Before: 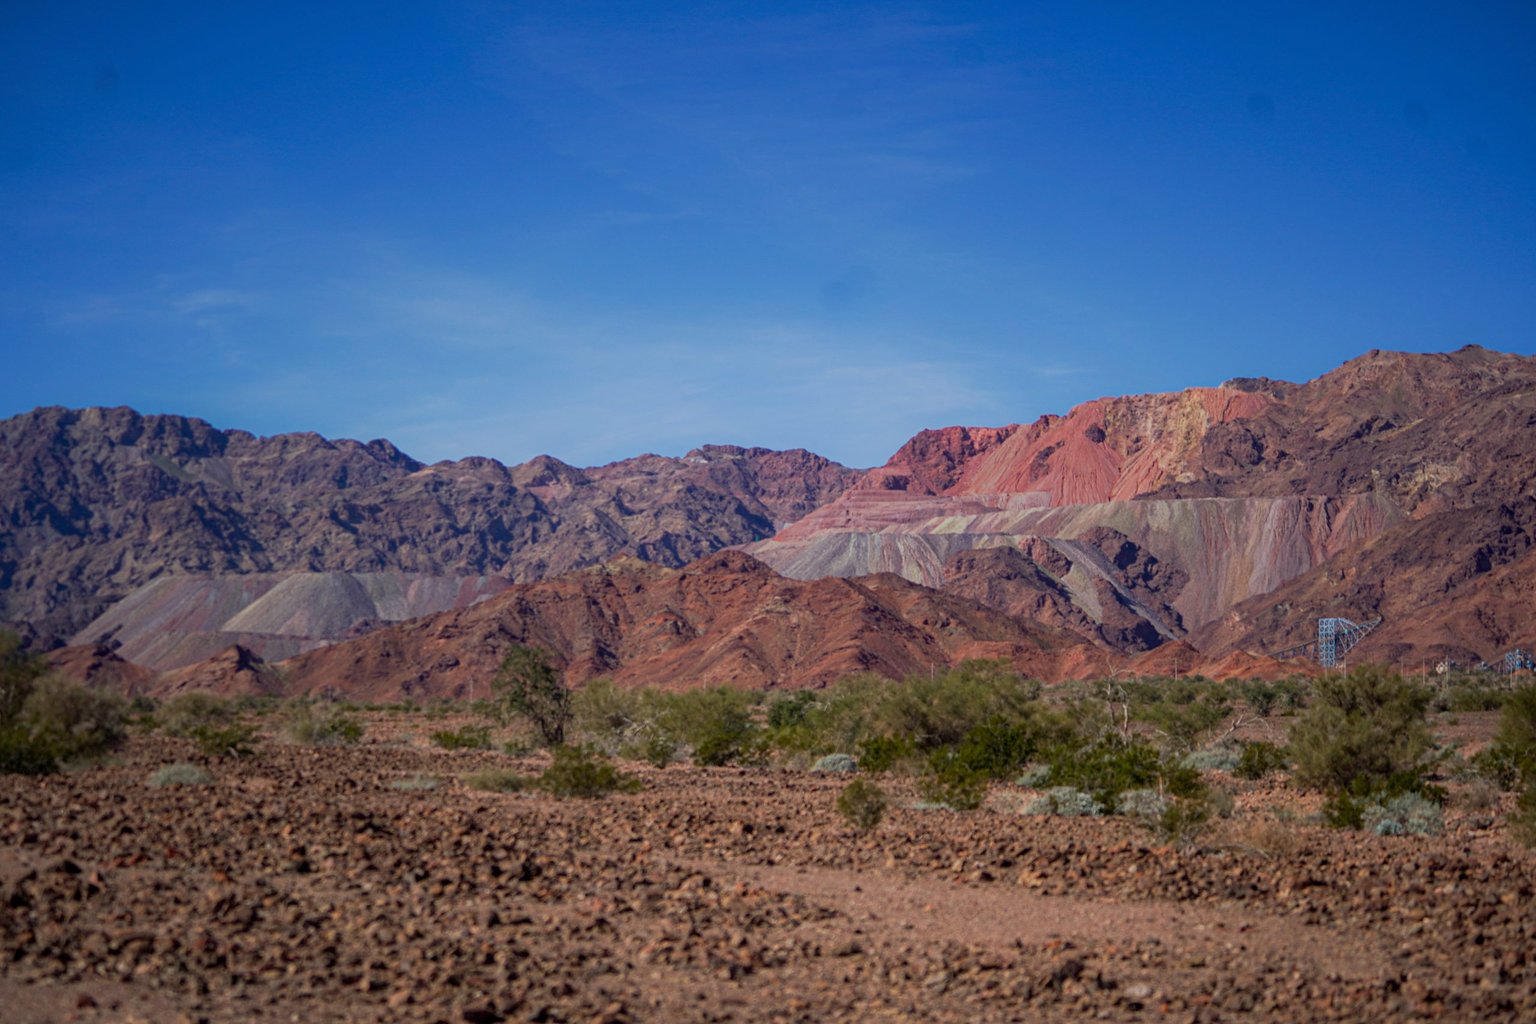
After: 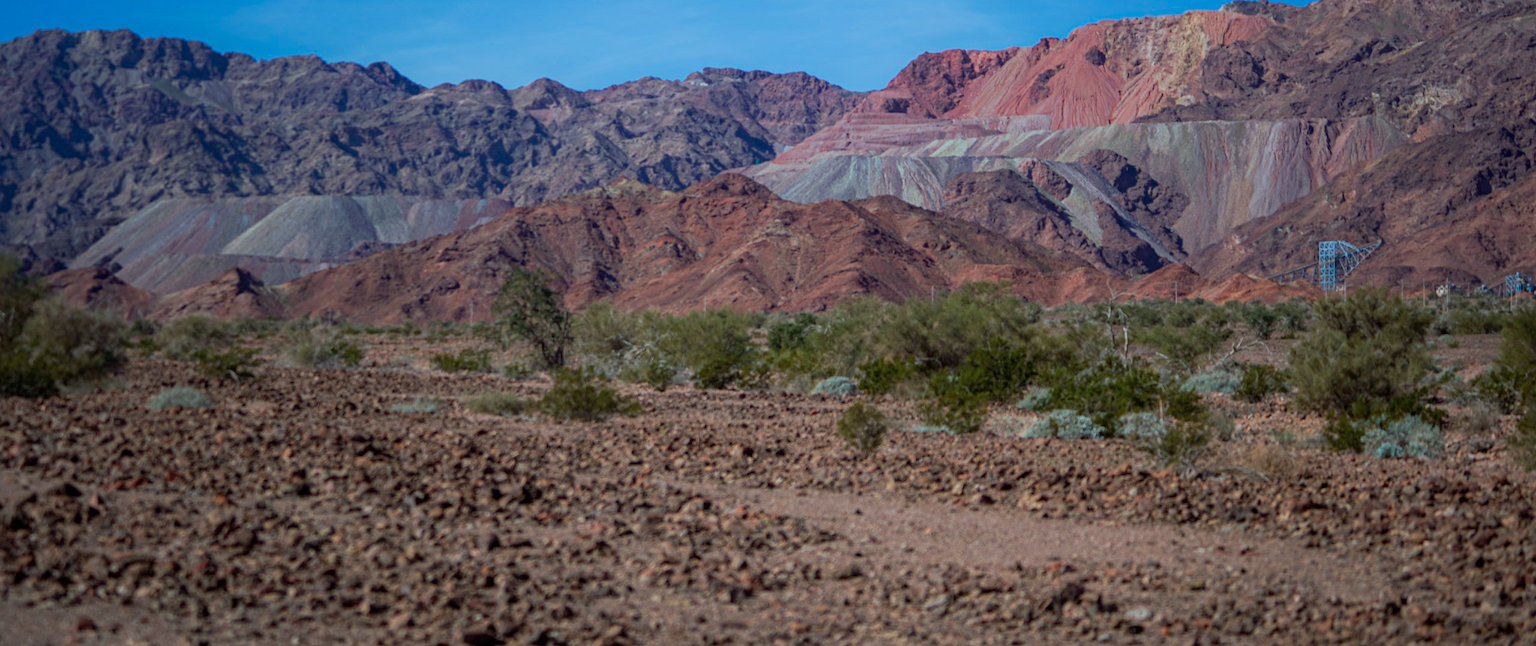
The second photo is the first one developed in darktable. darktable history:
crop and rotate: top 36.9%
color correction: highlights a* -11.95, highlights b* -15.64
